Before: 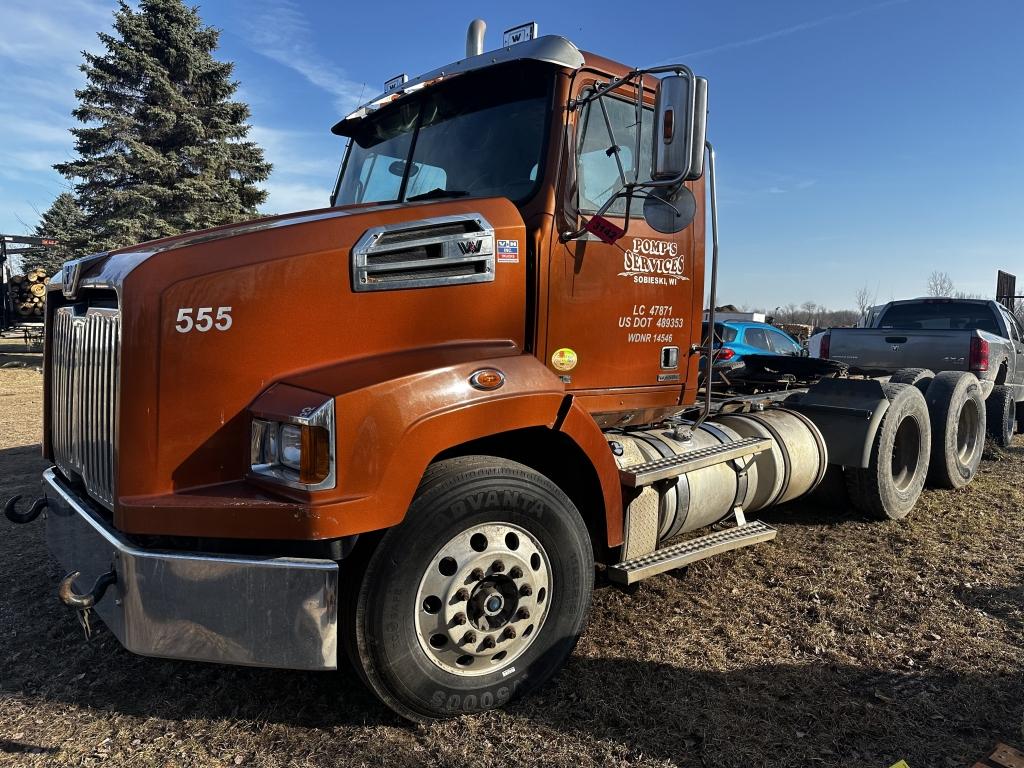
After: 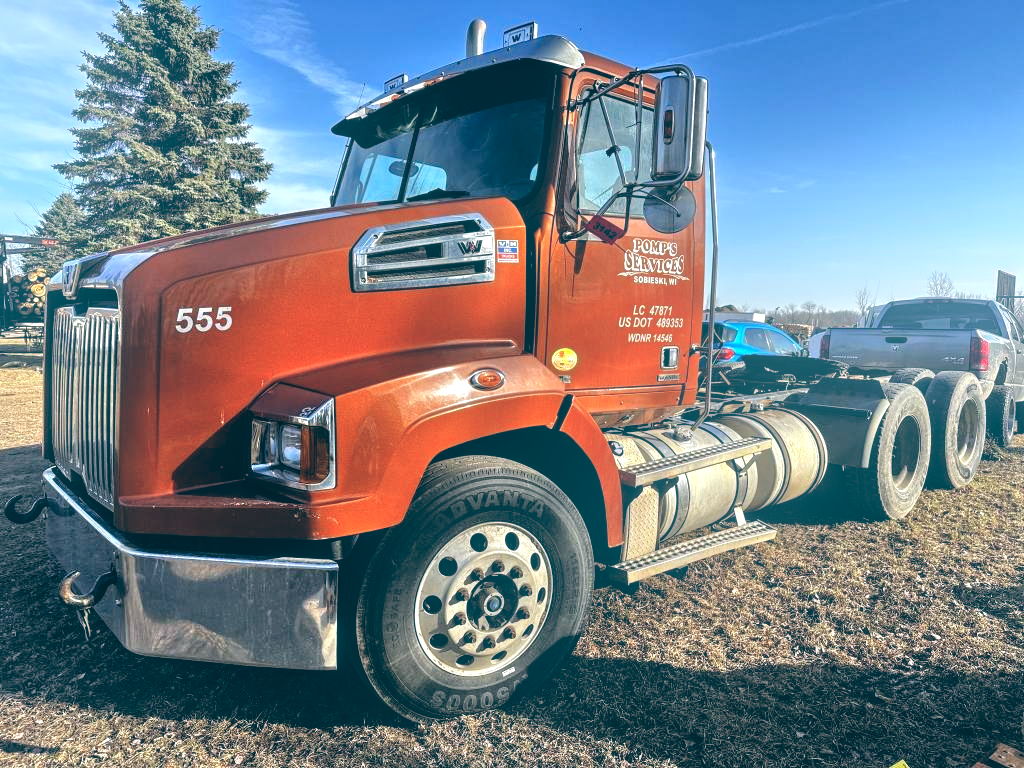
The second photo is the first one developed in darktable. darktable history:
local contrast: detail 130%
bloom: on, module defaults
color balance: lift [1.016, 0.983, 1, 1.017], gamma [0.958, 1, 1, 1], gain [0.981, 1.007, 0.993, 1.002], input saturation 118.26%, contrast 13.43%, contrast fulcrum 21.62%, output saturation 82.76%
tone equalizer: -7 EV 0.15 EV, -6 EV 0.6 EV, -5 EV 1.15 EV, -4 EV 1.33 EV, -3 EV 1.15 EV, -2 EV 0.6 EV, -1 EV 0.15 EV, mask exposure compensation -0.5 EV
